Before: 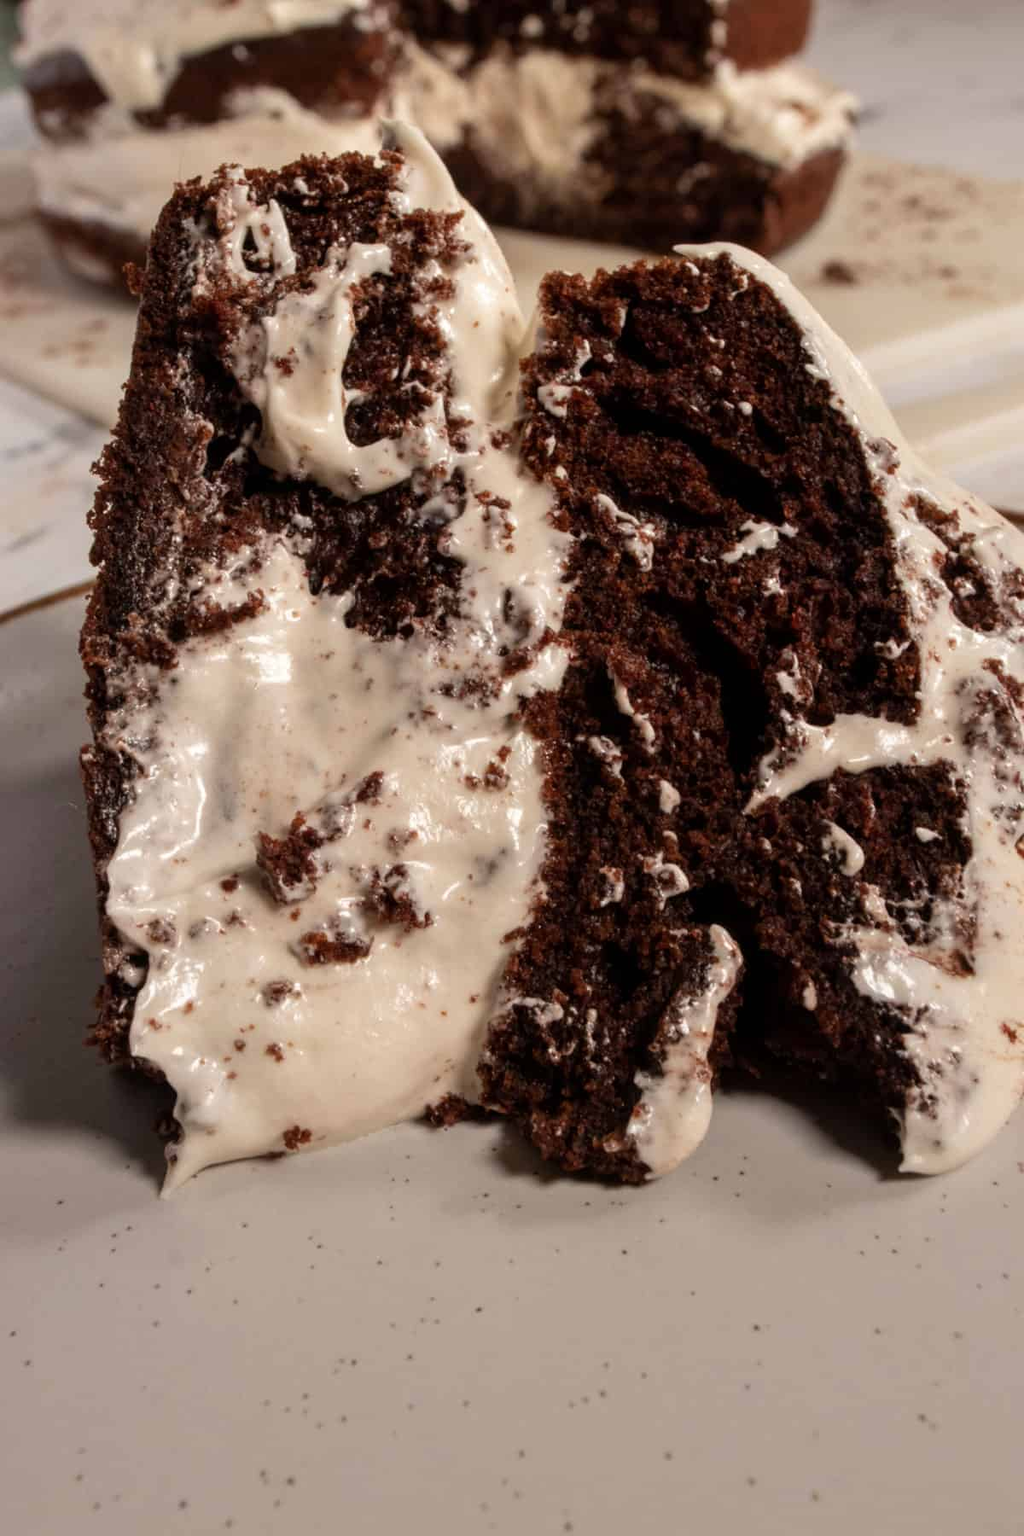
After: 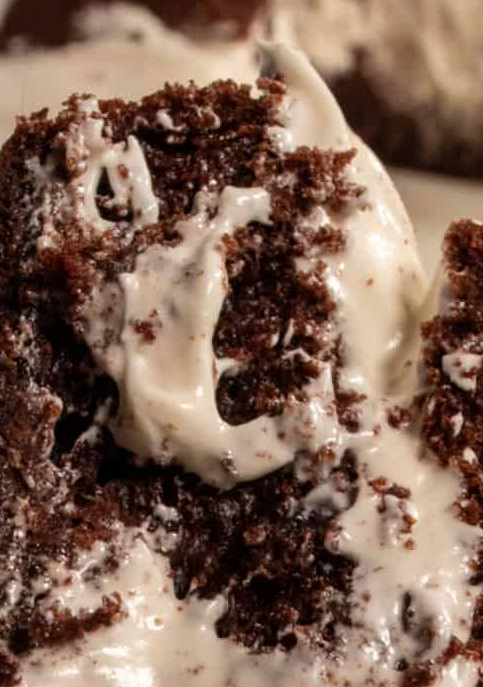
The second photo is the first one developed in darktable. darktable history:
crop: left 15.697%, top 5.448%, right 44.018%, bottom 56.355%
